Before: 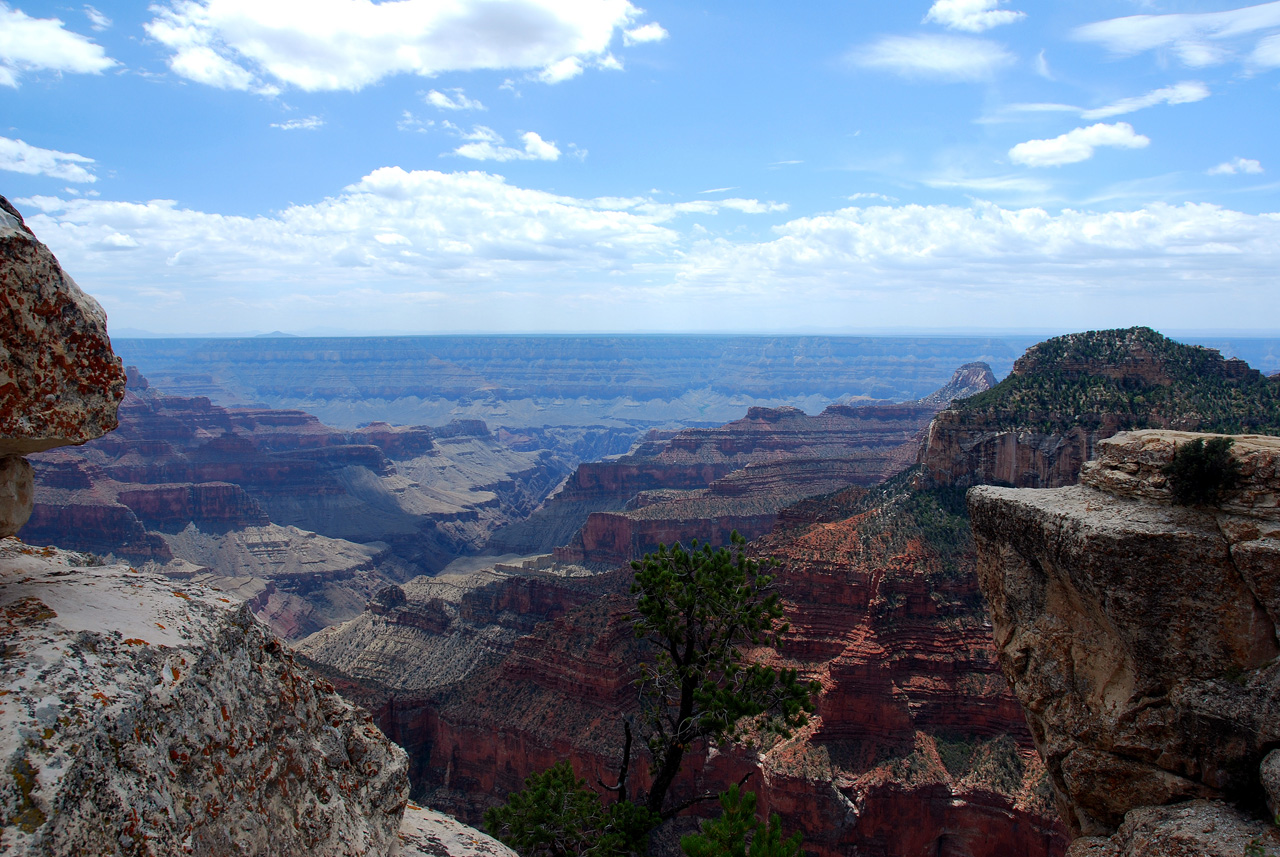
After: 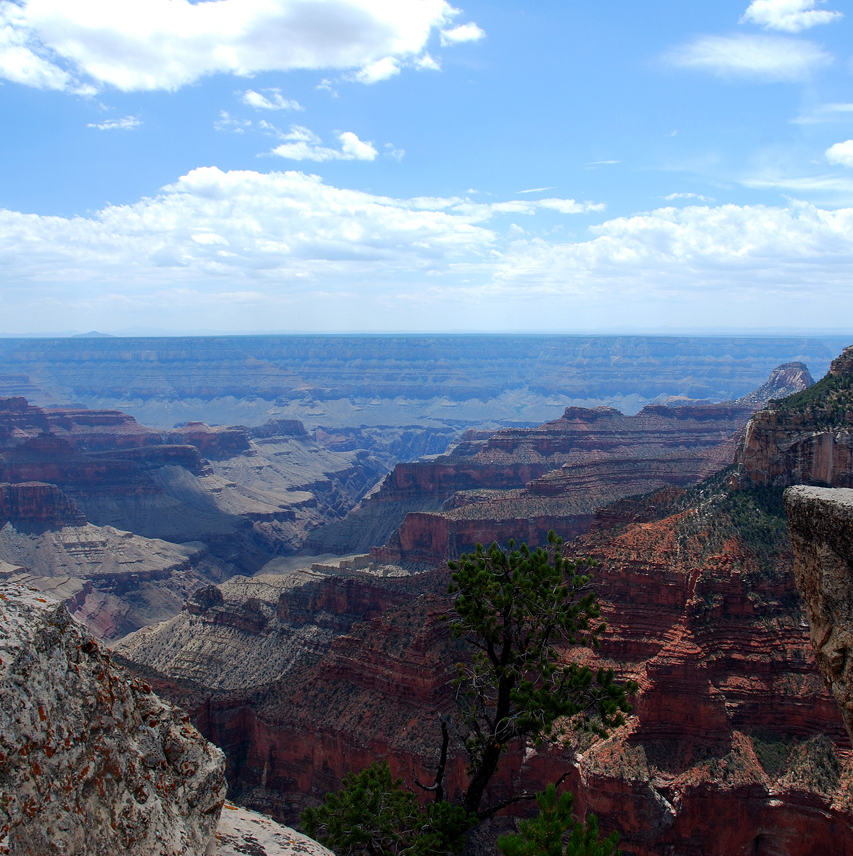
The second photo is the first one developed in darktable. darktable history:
crop and rotate: left 14.298%, right 19.014%
